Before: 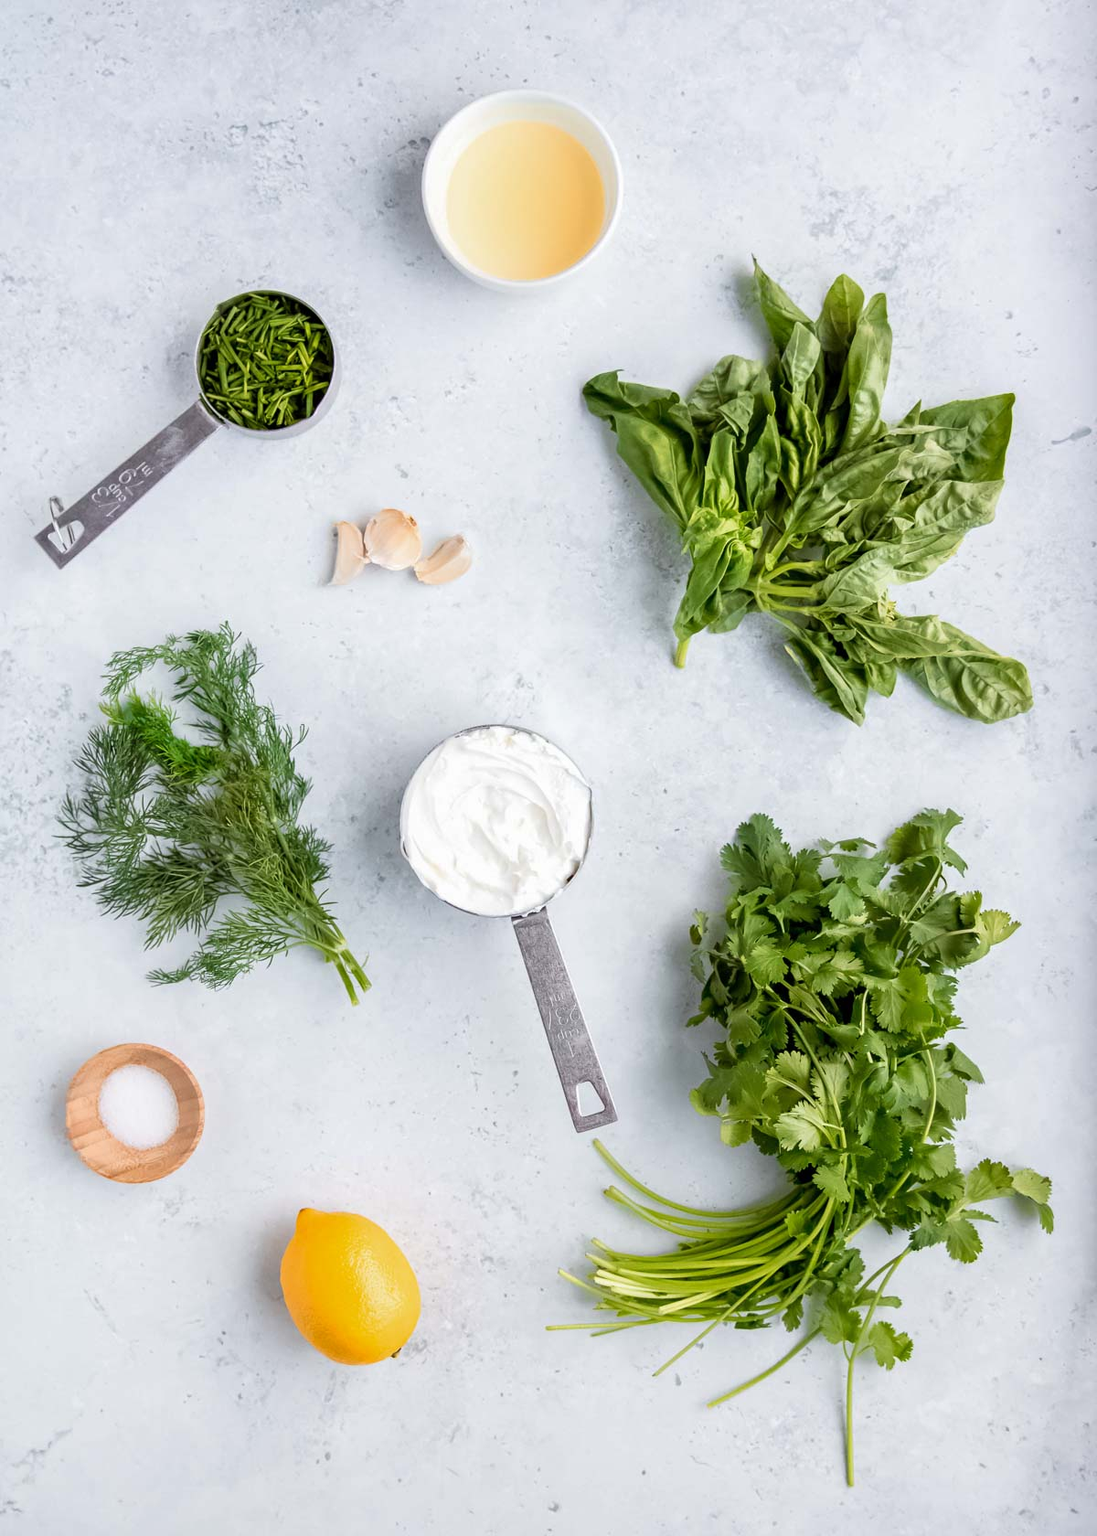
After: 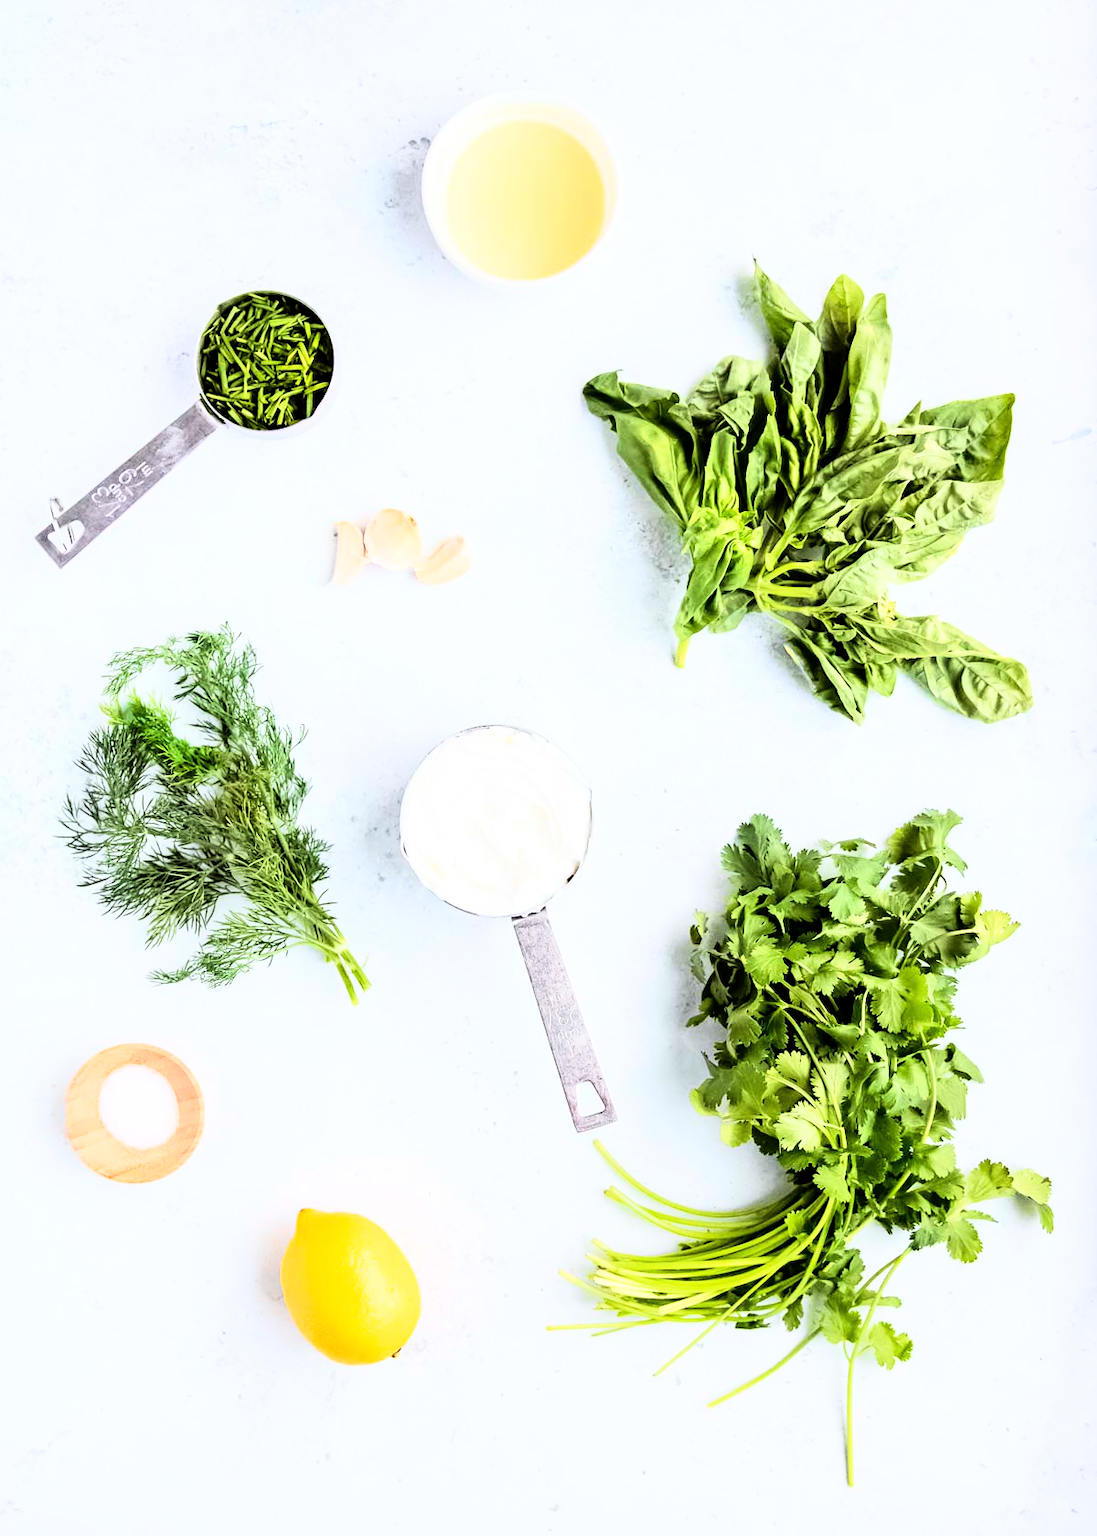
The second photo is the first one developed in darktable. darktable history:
rgb curve: curves: ch0 [(0, 0) (0.21, 0.15) (0.24, 0.21) (0.5, 0.75) (0.75, 0.96) (0.89, 0.99) (1, 1)]; ch1 [(0, 0.02) (0.21, 0.13) (0.25, 0.2) (0.5, 0.67) (0.75, 0.9) (0.89, 0.97) (1, 1)]; ch2 [(0, 0.02) (0.21, 0.13) (0.25, 0.2) (0.5, 0.67) (0.75, 0.9) (0.89, 0.97) (1, 1)], compensate middle gray true
tone equalizer: on, module defaults
